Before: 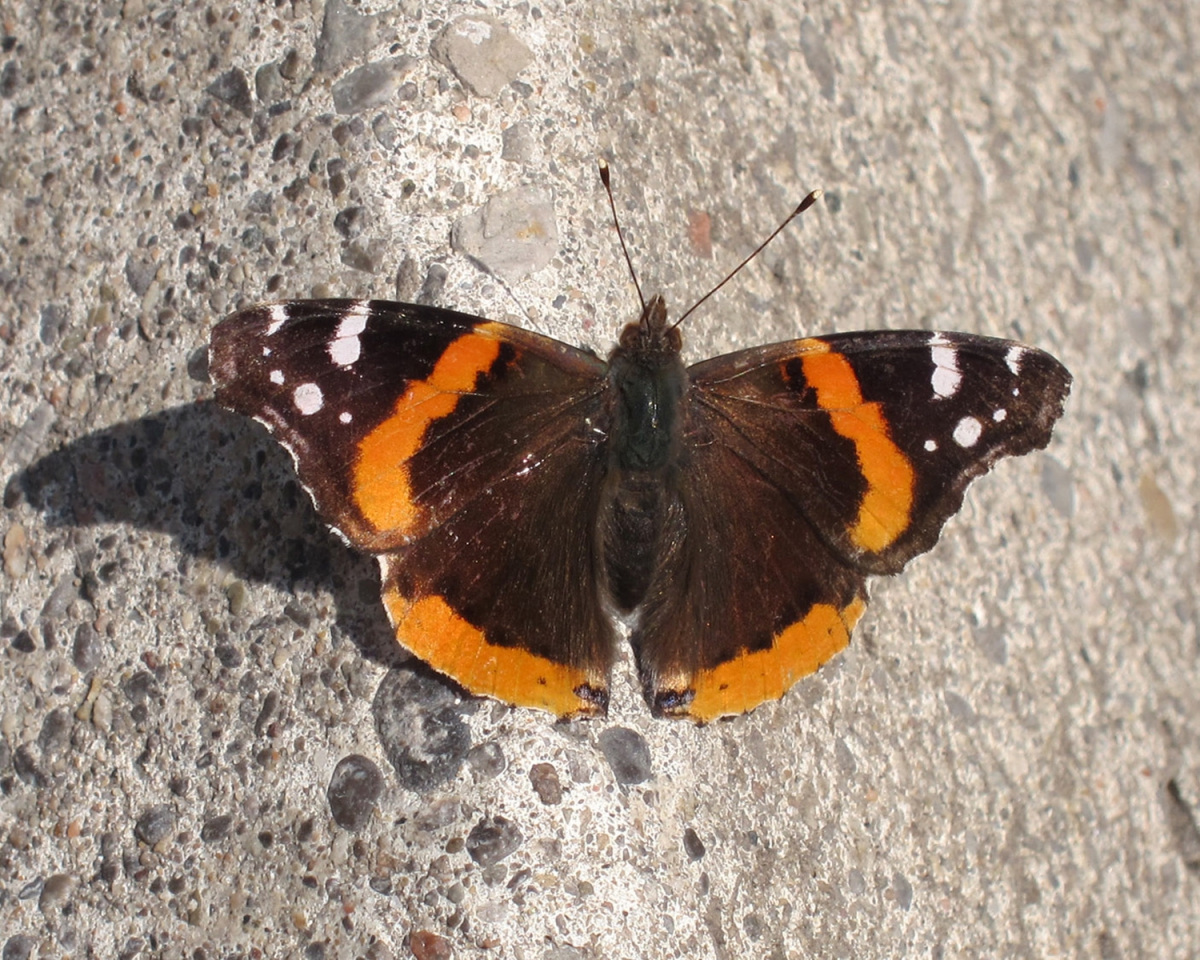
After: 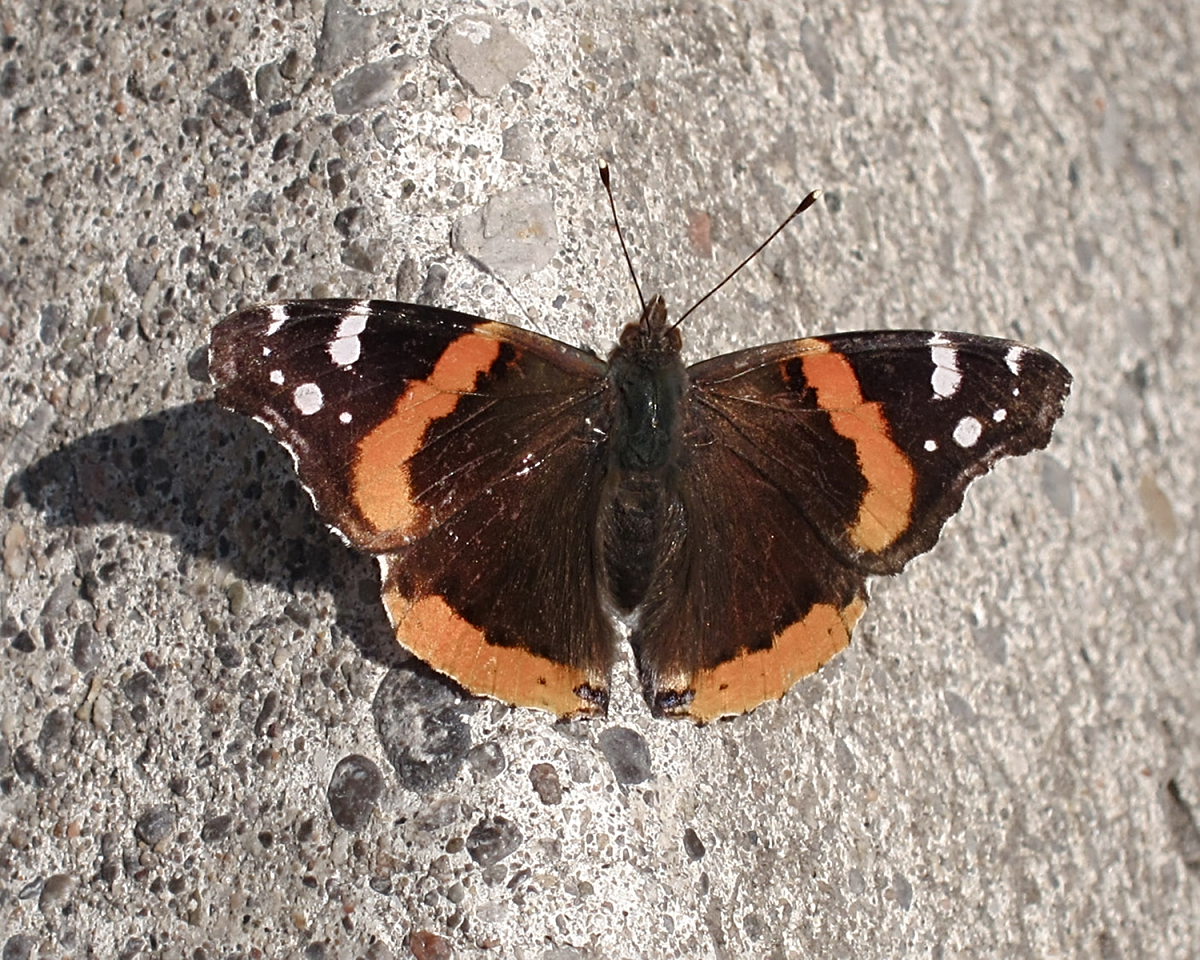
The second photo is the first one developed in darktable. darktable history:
sharpen: radius 3.11
color balance rgb: power › luminance -3.952%, power › hue 140.18°, highlights gain › chroma 0.187%, highlights gain › hue 331.34°, perceptual saturation grading › global saturation -11.048%, perceptual saturation grading › highlights -26.809%, perceptual saturation grading › shadows 21.679%
